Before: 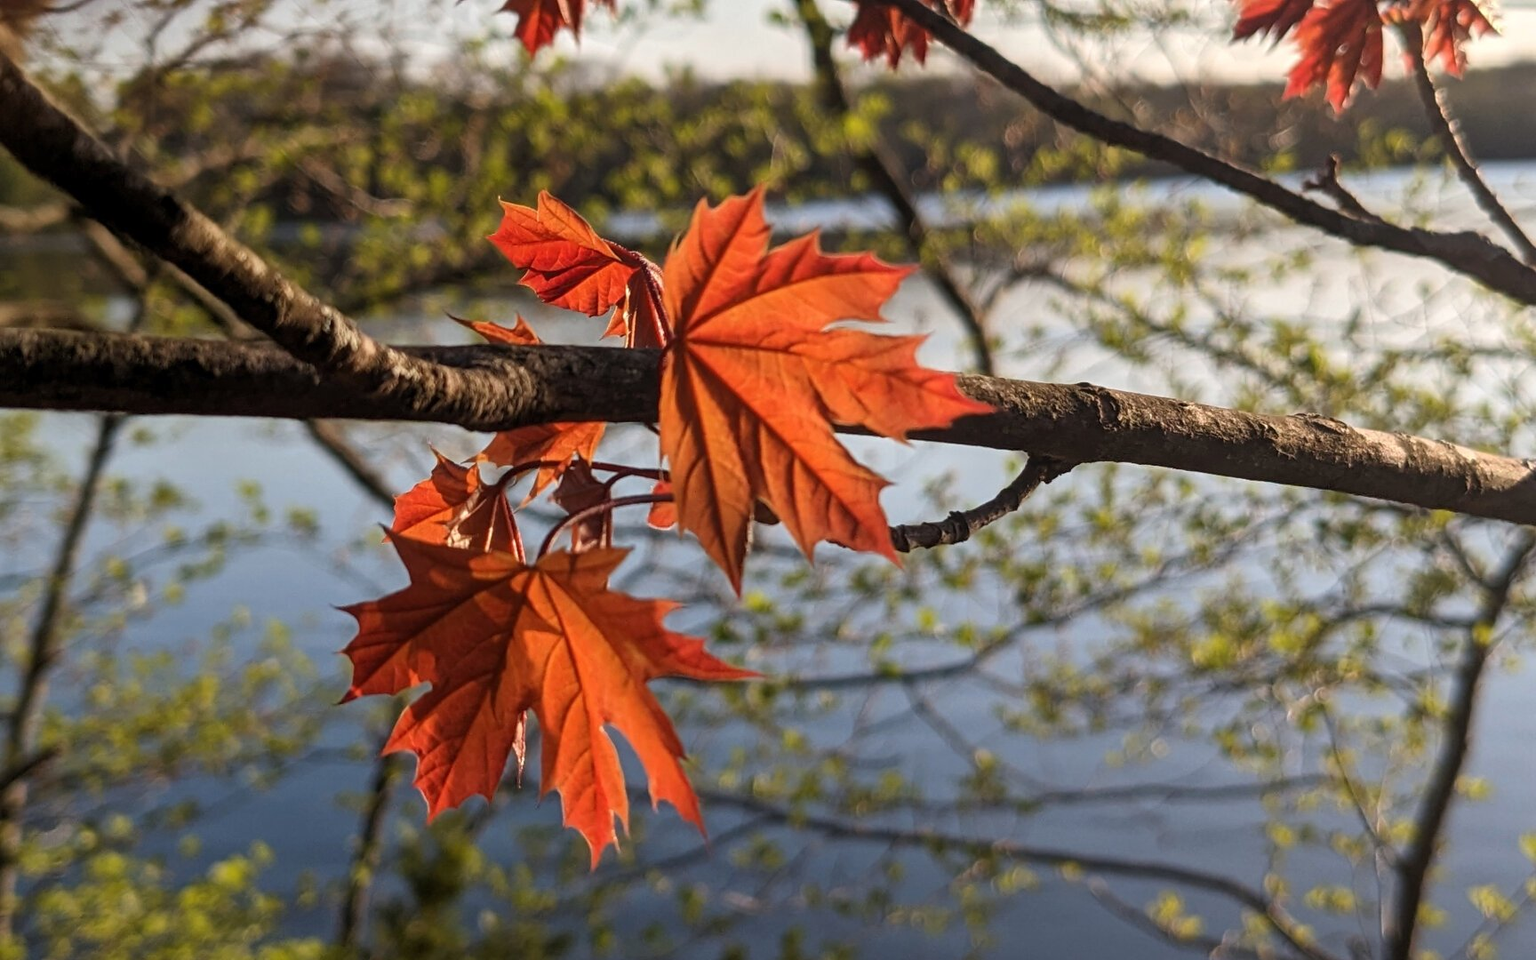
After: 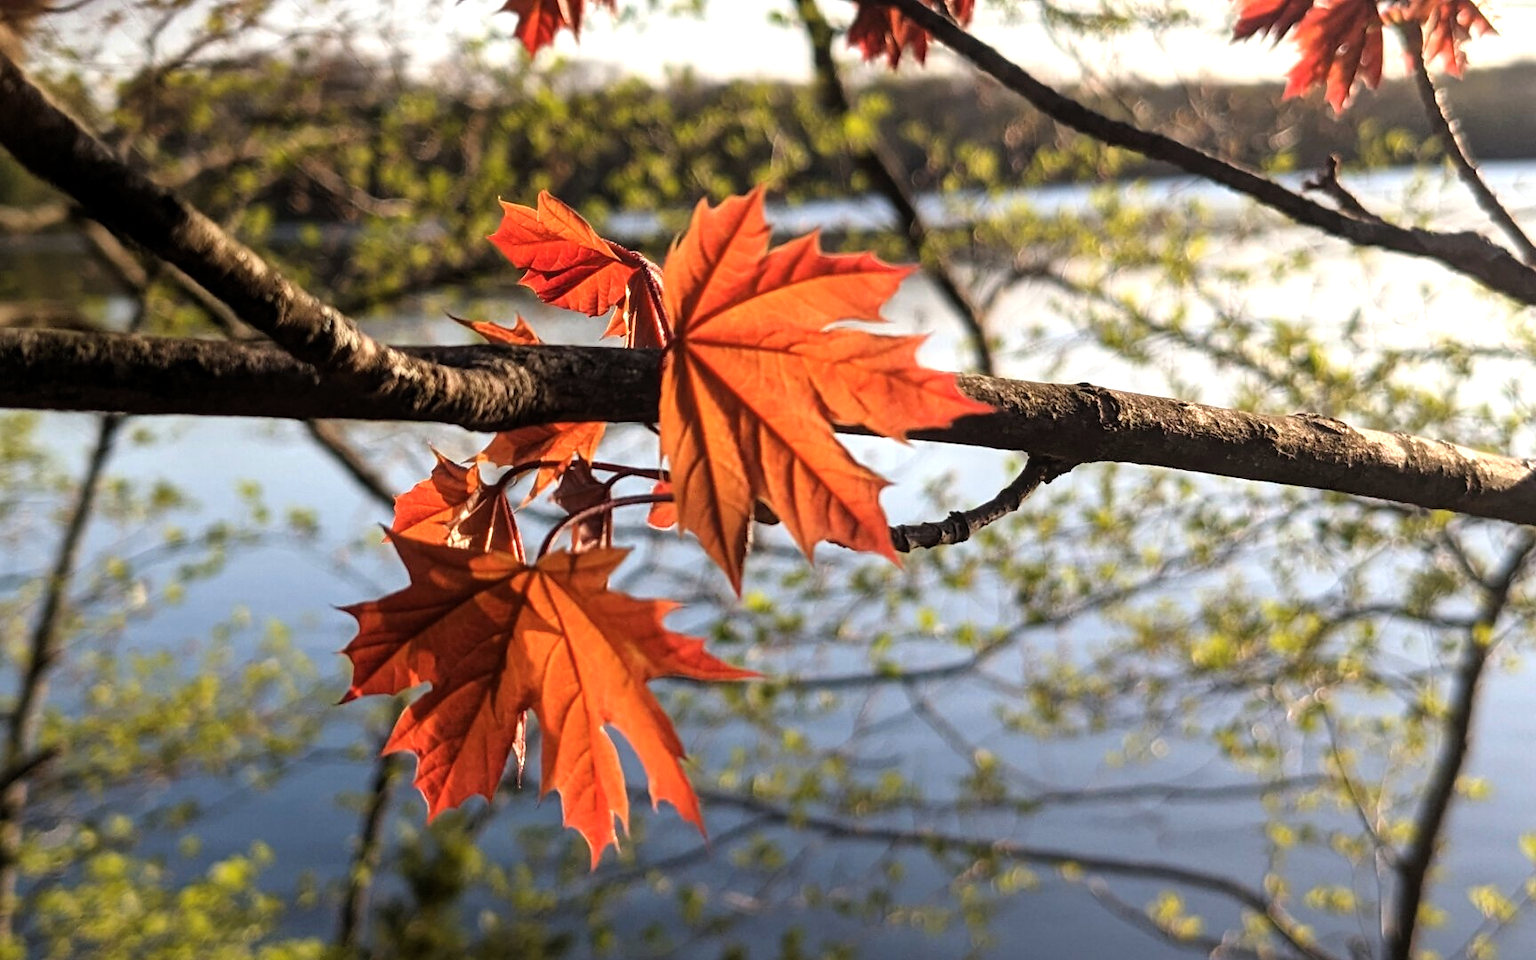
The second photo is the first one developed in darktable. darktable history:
color balance rgb: perceptual saturation grading › global saturation 0.284%
tone equalizer: -8 EV -0.72 EV, -7 EV -0.698 EV, -6 EV -0.603 EV, -5 EV -0.421 EV, -3 EV 0.404 EV, -2 EV 0.6 EV, -1 EV 0.675 EV, +0 EV 0.742 EV, mask exposure compensation -0.5 EV
